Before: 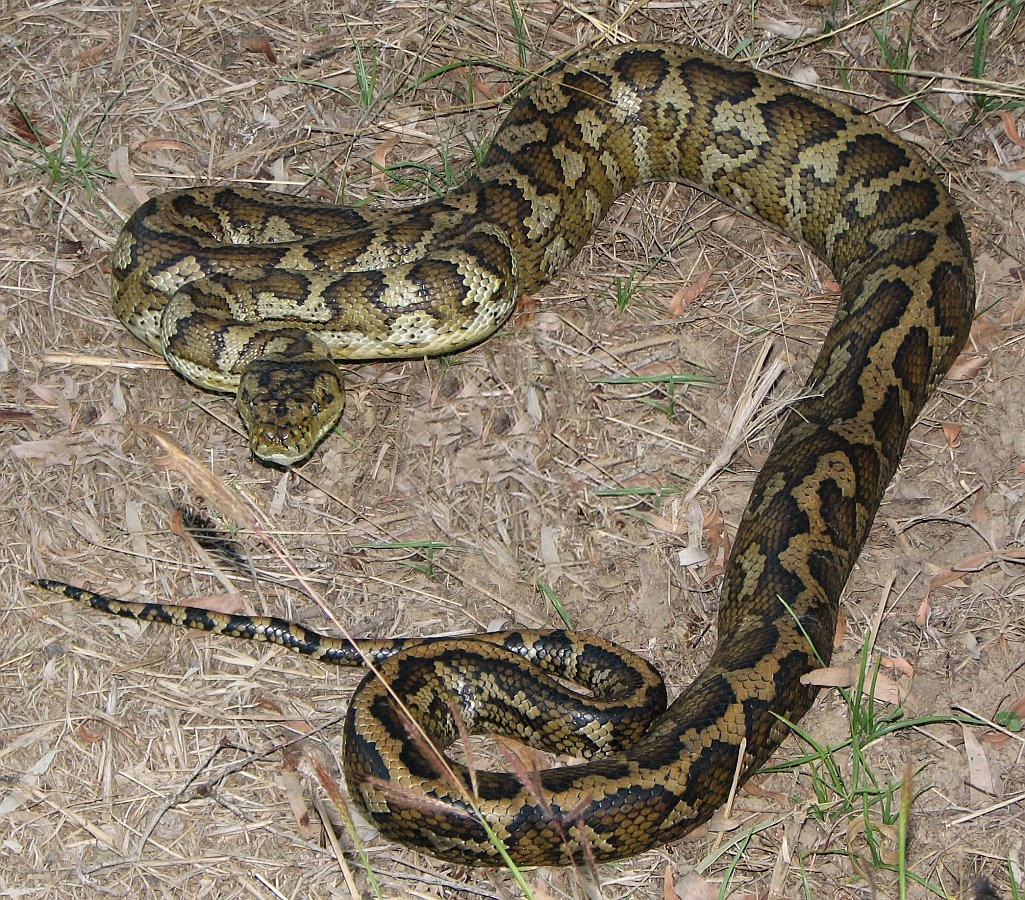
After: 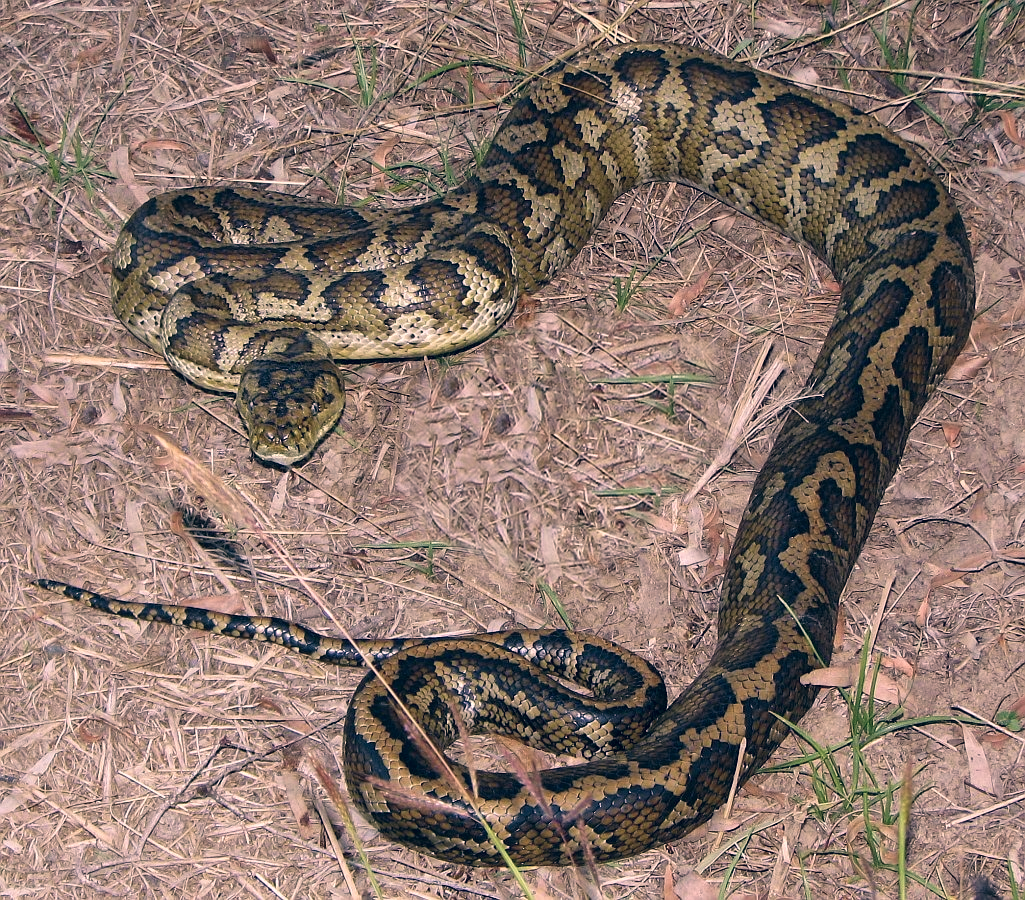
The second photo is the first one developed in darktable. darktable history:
color correction: highlights a* 13.8, highlights b* 5.75, shadows a* -5.87, shadows b* -15.2, saturation 0.865
velvia: on, module defaults
local contrast: mode bilateral grid, contrast 19, coarseness 50, detail 119%, midtone range 0.2
